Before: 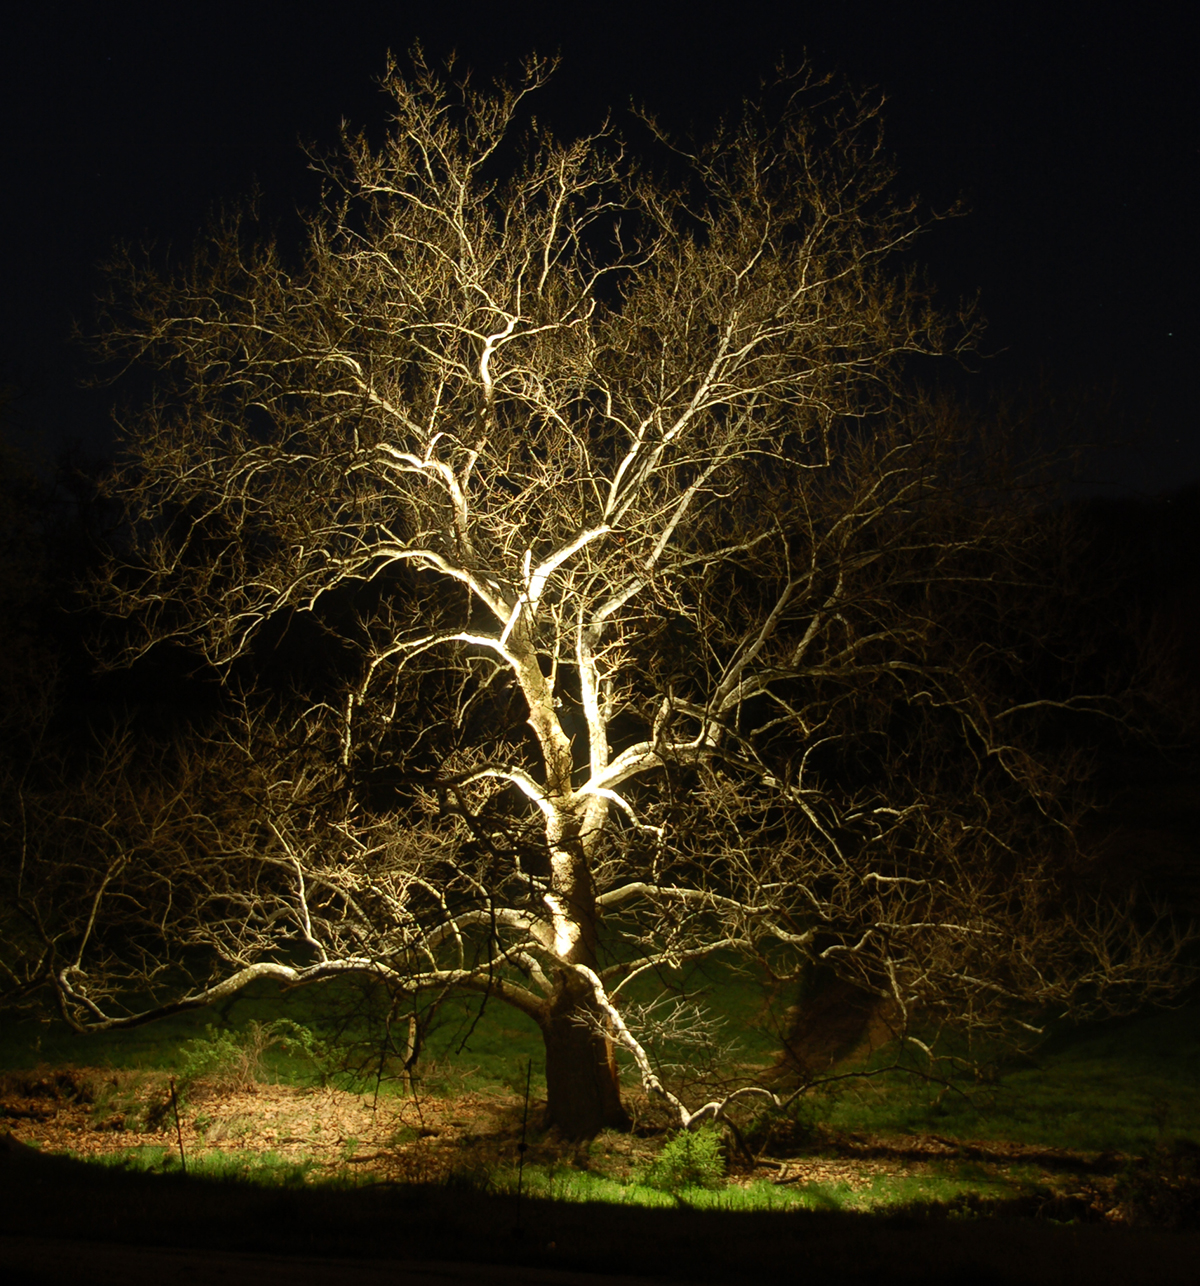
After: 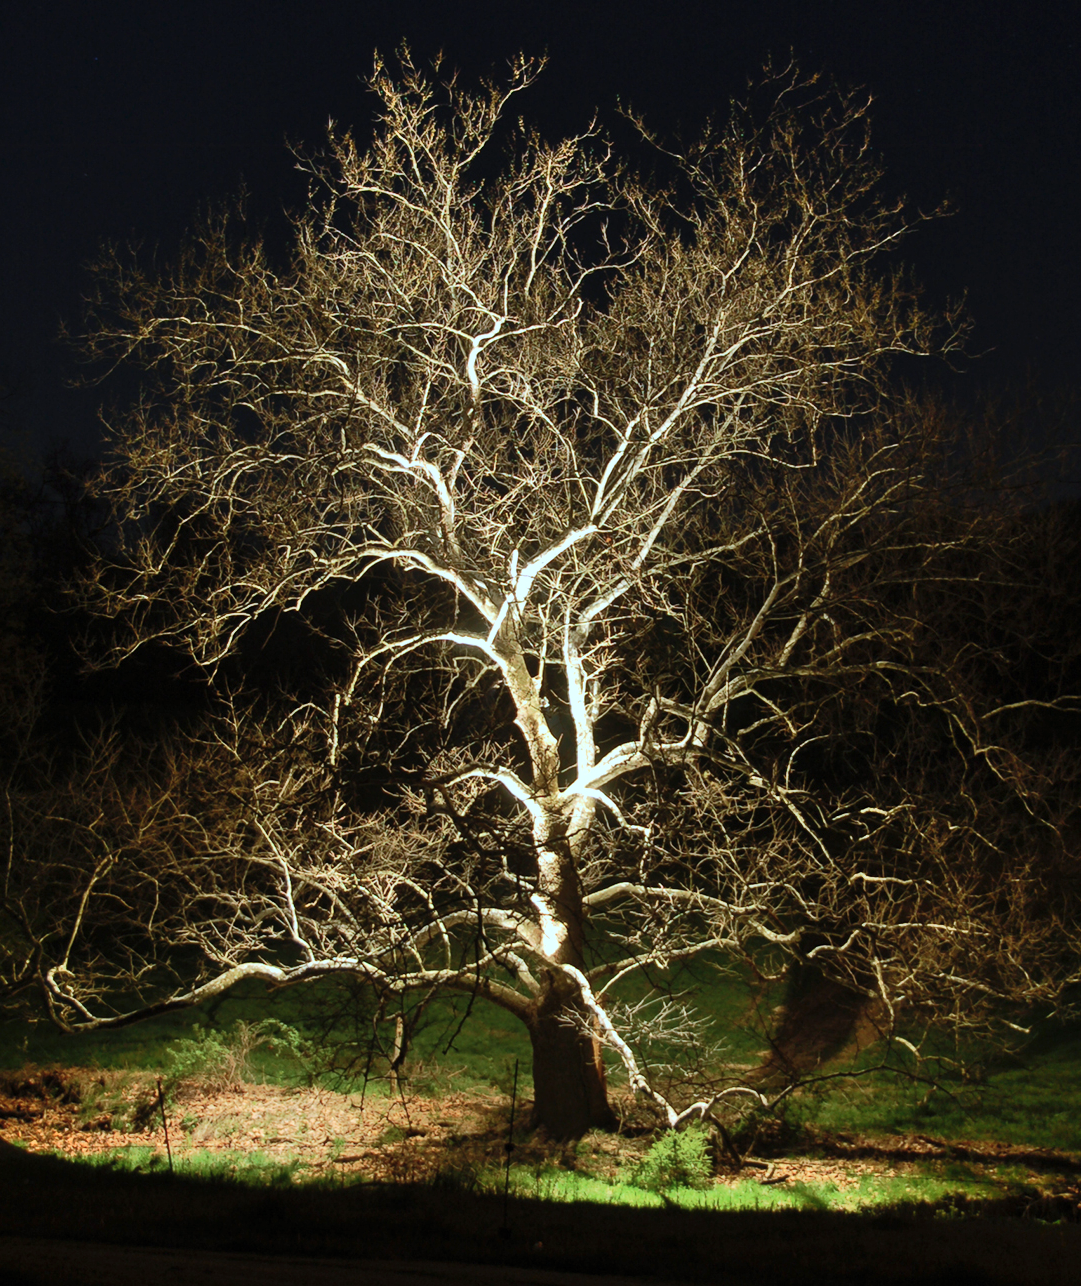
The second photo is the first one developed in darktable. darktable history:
white balance: red 0.974, blue 1.044
color correction: highlights a* -2.24, highlights b* -18.1
shadows and highlights: low approximation 0.01, soften with gaussian
crop and rotate: left 1.088%, right 8.807%
